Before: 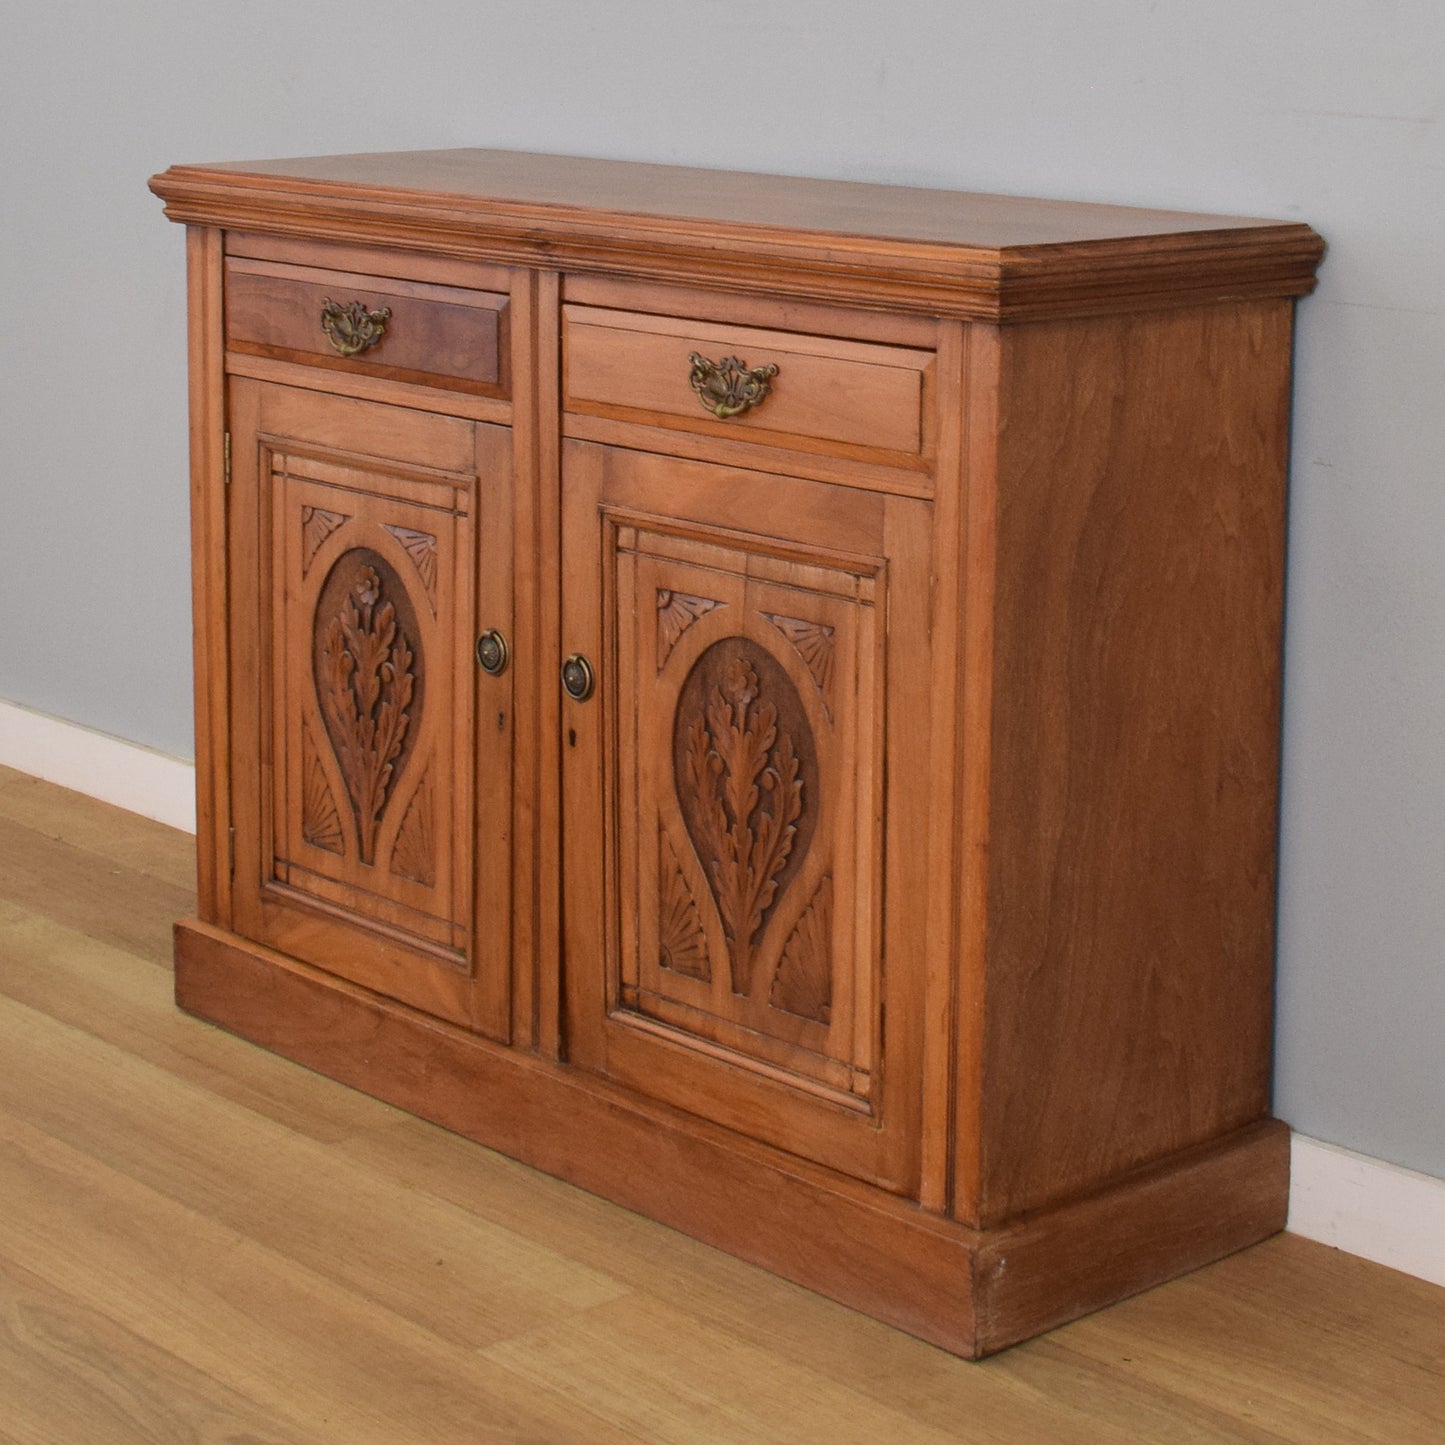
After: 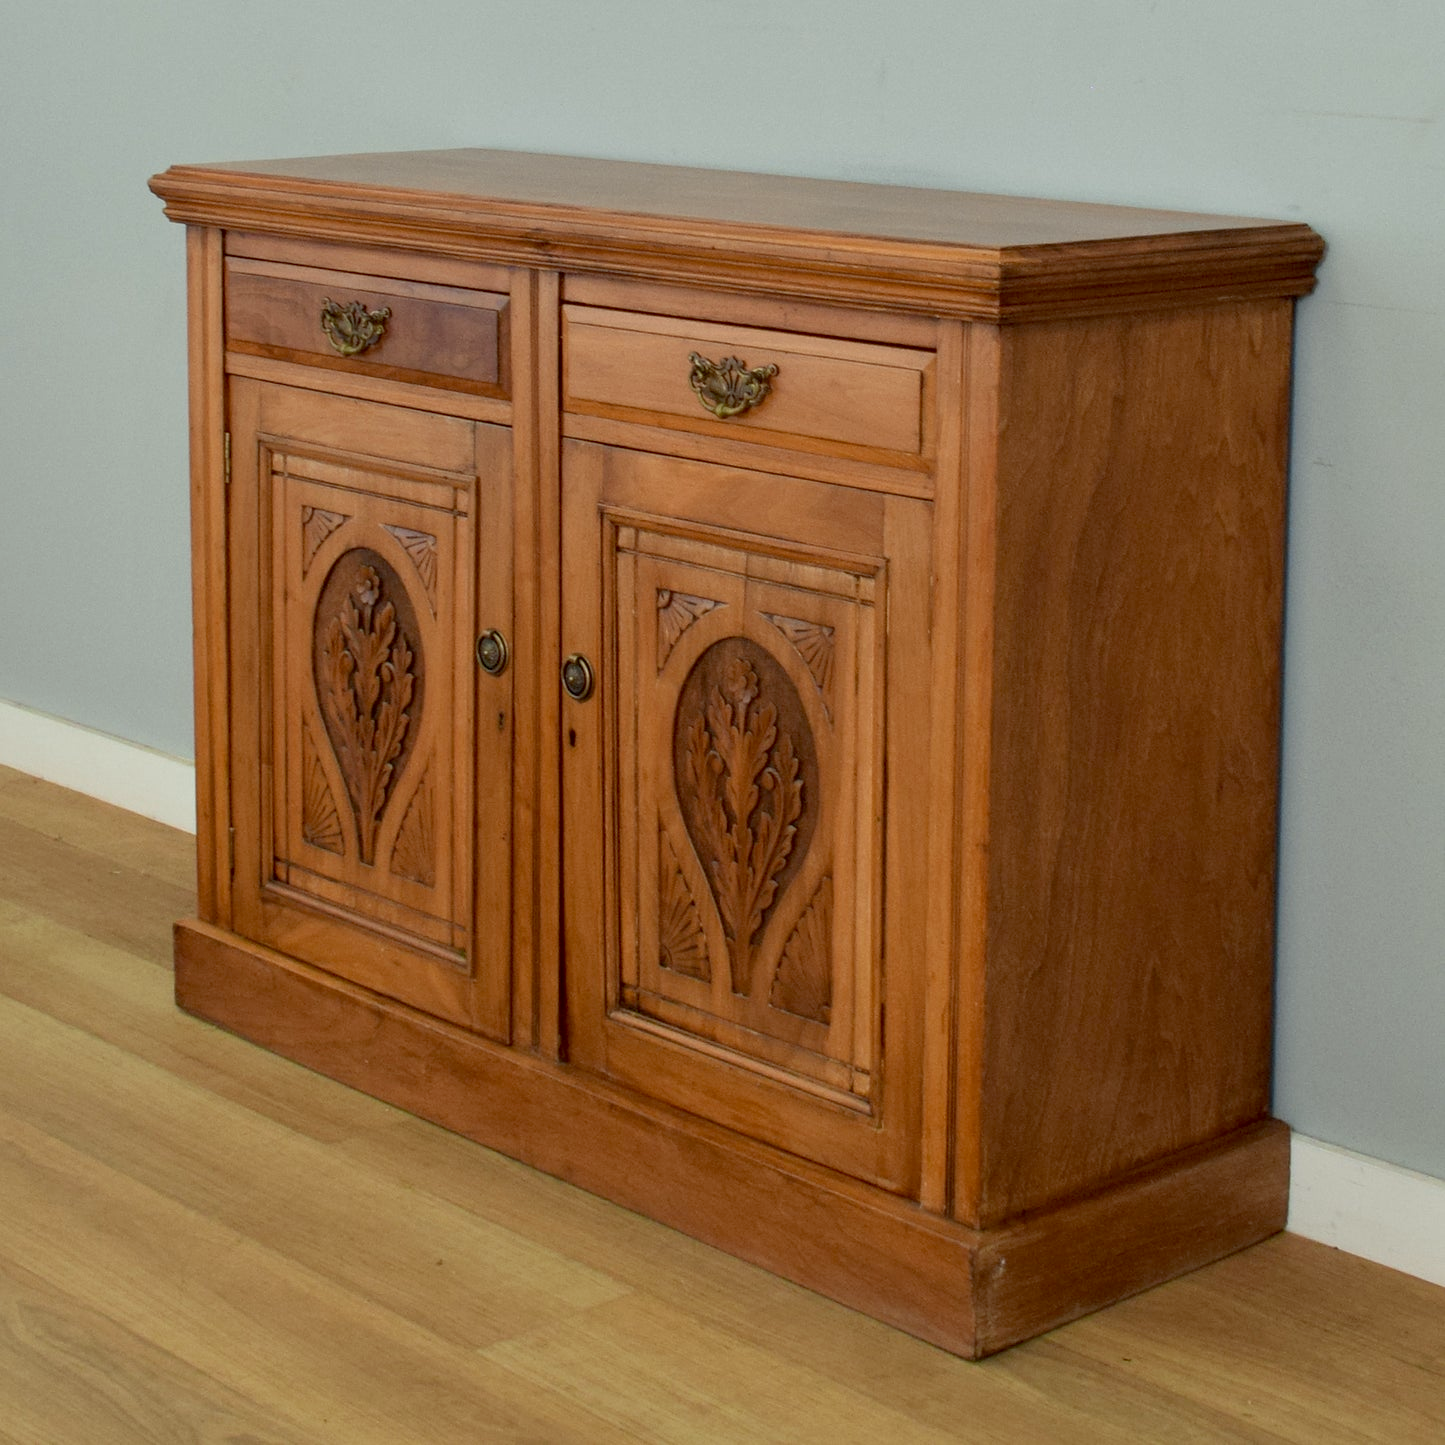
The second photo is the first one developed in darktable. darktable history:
color correction: highlights a* -7.97, highlights b* 3.1
exposure: black level correction 0.01, exposure 0.009 EV, compensate exposure bias true, compensate highlight preservation false
